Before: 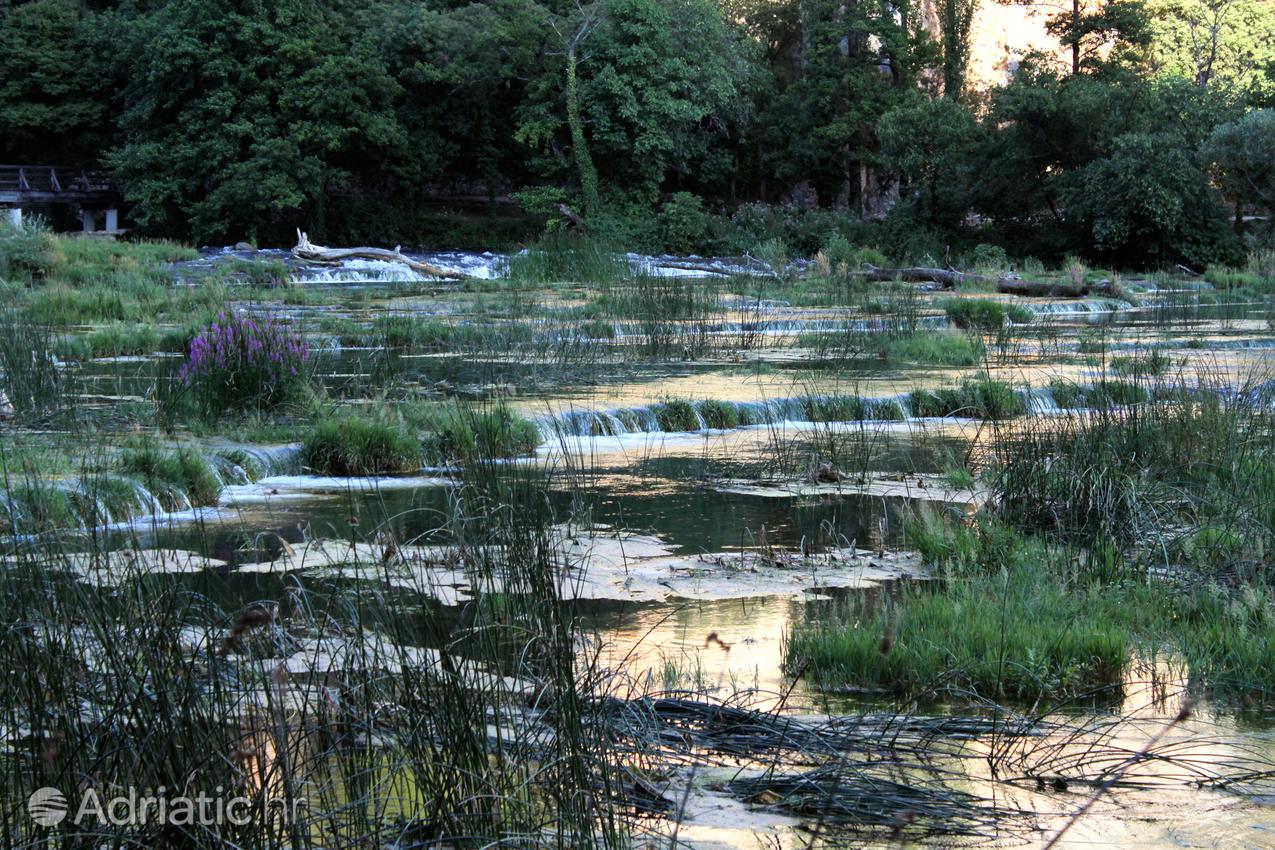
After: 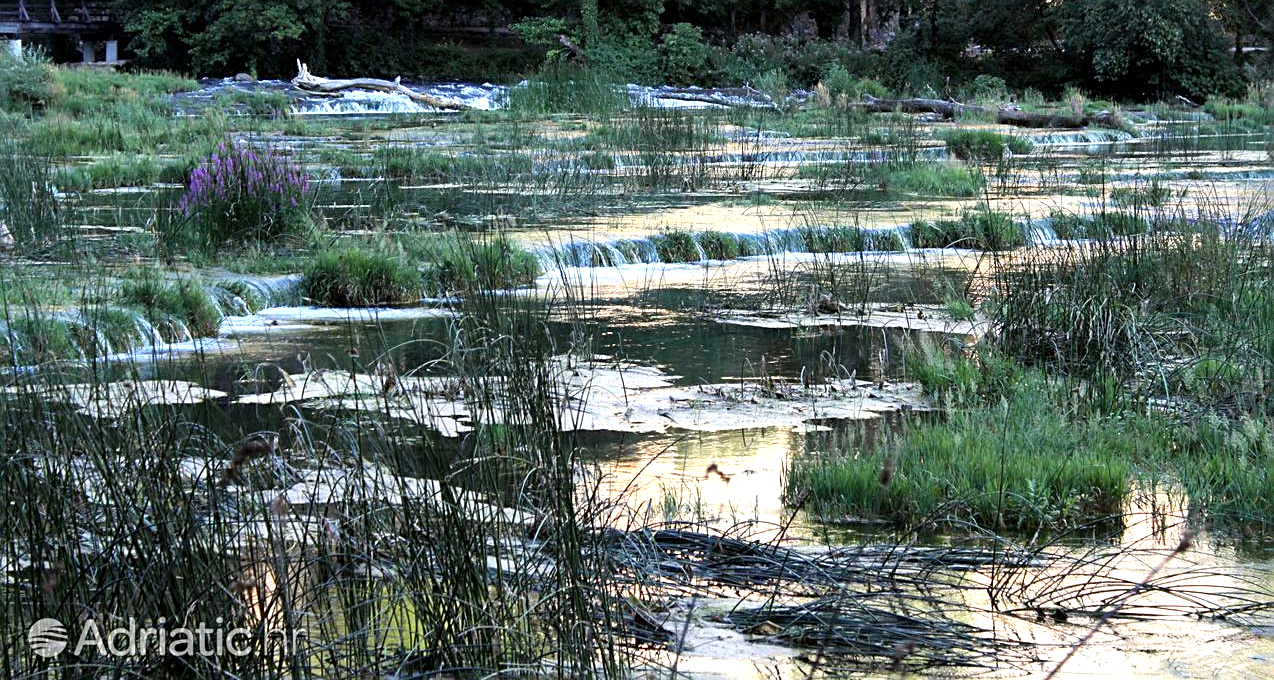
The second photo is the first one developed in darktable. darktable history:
exposure: black level correction 0.001, exposure 0.5 EV, compensate exposure bias true, compensate highlight preservation false
local contrast: mode bilateral grid, contrast 10, coarseness 25, detail 115%, midtone range 0.2
crop and rotate: top 19.998%
sharpen: on, module defaults
